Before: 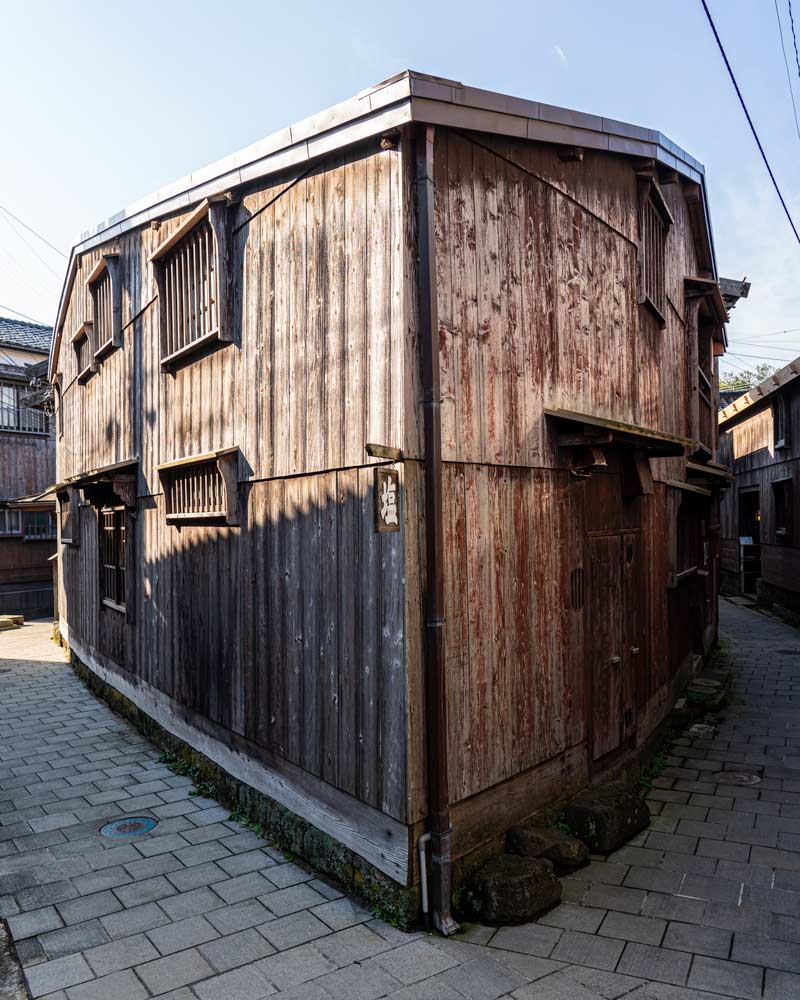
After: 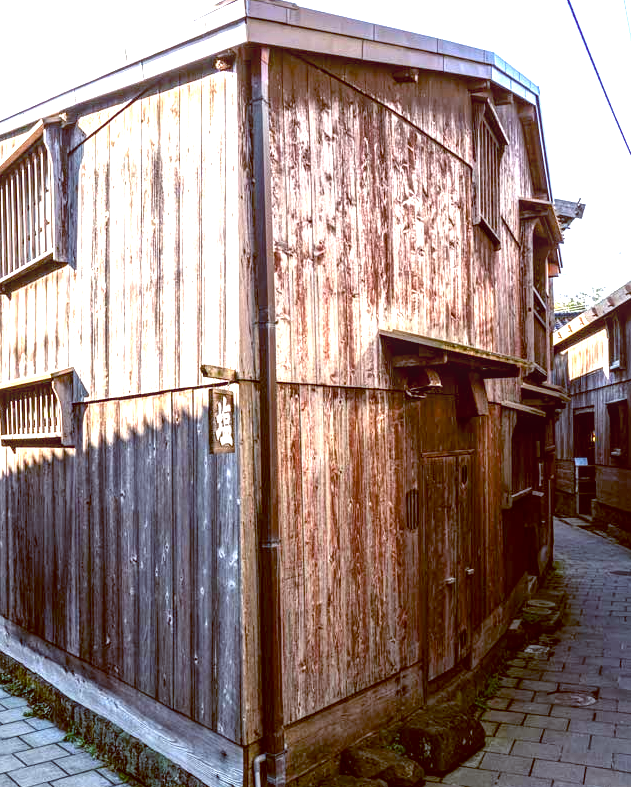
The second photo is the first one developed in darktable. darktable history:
crop and rotate: left 20.74%, top 7.912%, right 0.375%, bottom 13.378%
color balance: lift [1, 1.015, 1.004, 0.985], gamma [1, 0.958, 0.971, 1.042], gain [1, 0.956, 0.977, 1.044]
exposure: black level correction 0, exposure 1.45 EV, compensate exposure bias true, compensate highlight preservation false
local contrast: on, module defaults
